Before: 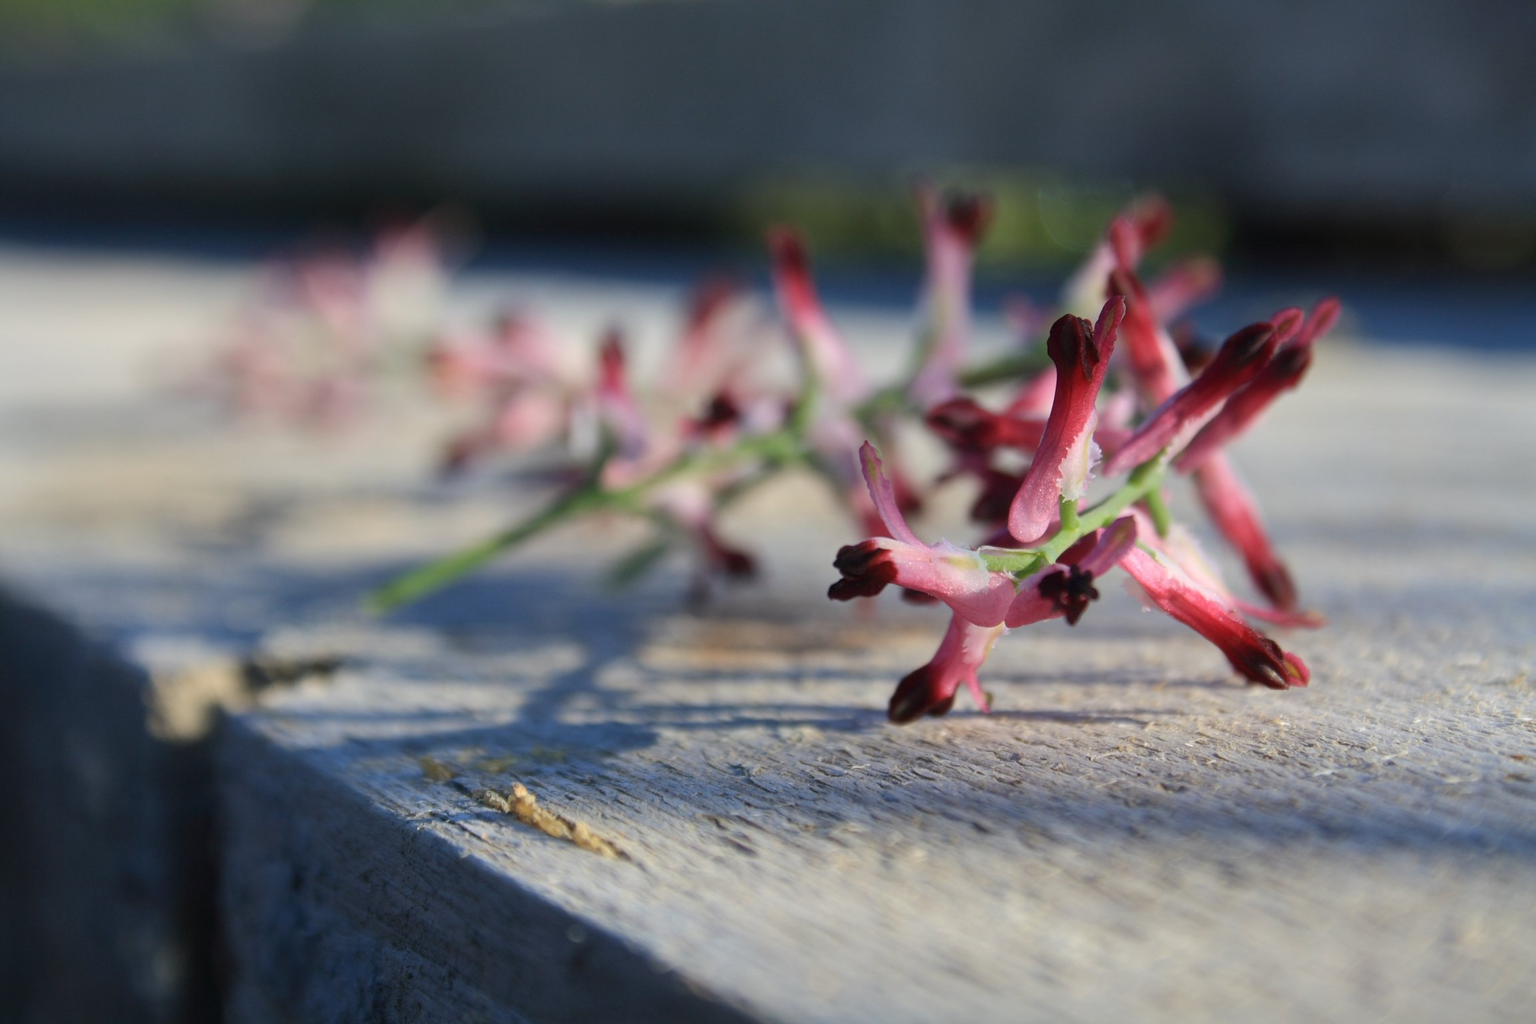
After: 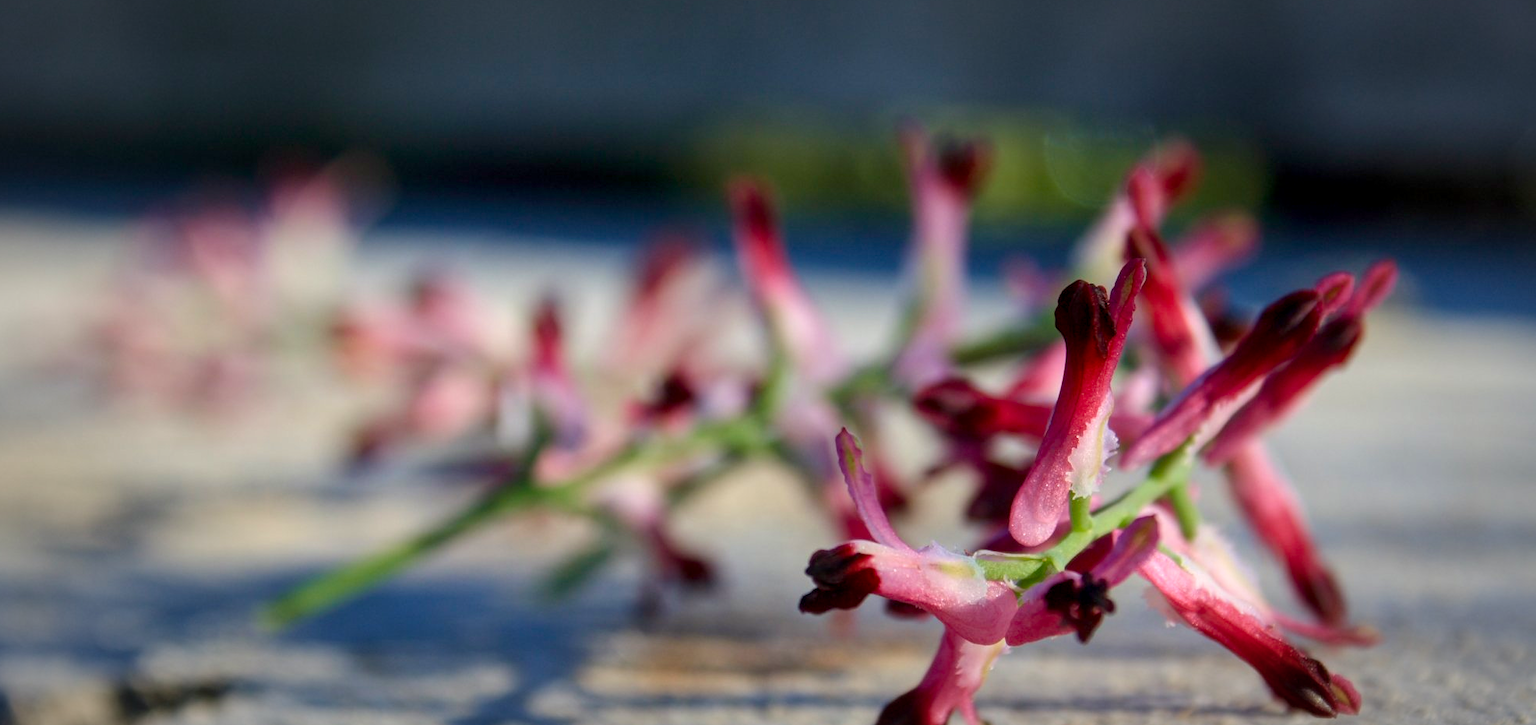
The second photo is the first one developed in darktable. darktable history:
color balance rgb: global offset › luminance -0.285%, global offset › hue 259.72°, perceptual saturation grading › global saturation 20%, perceptual saturation grading › highlights -25.673%, perceptual saturation grading › shadows 25.856%, global vibrance 20%
crop and rotate: left 9.331%, top 7.251%, right 4.898%, bottom 31.945%
local contrast: on, module defaults
velvia: strength 14.56%
vignetting: brightness -0.402, saturation -0.295, automatic ratio true, unbound false
